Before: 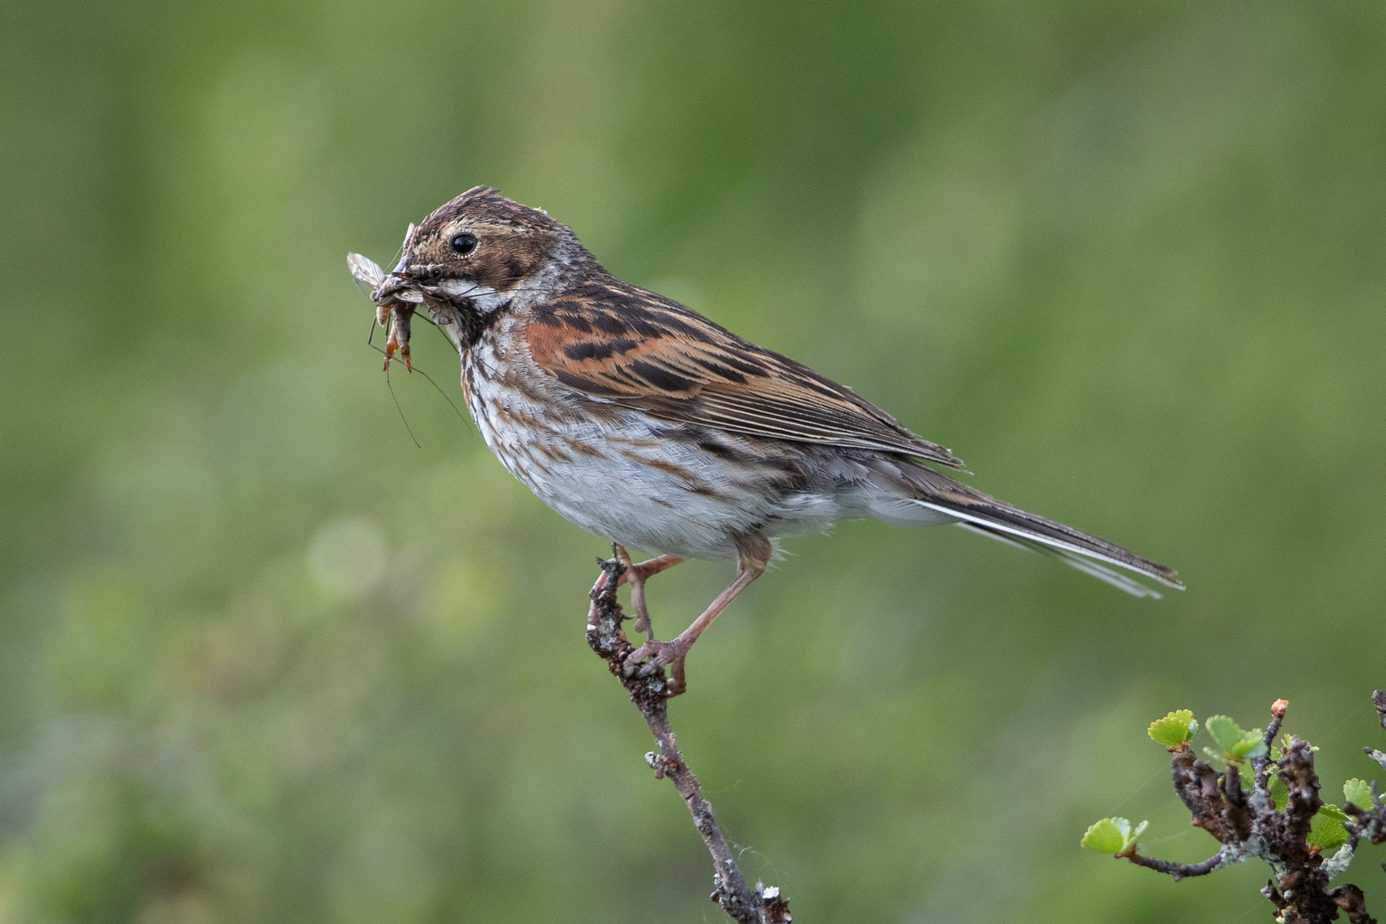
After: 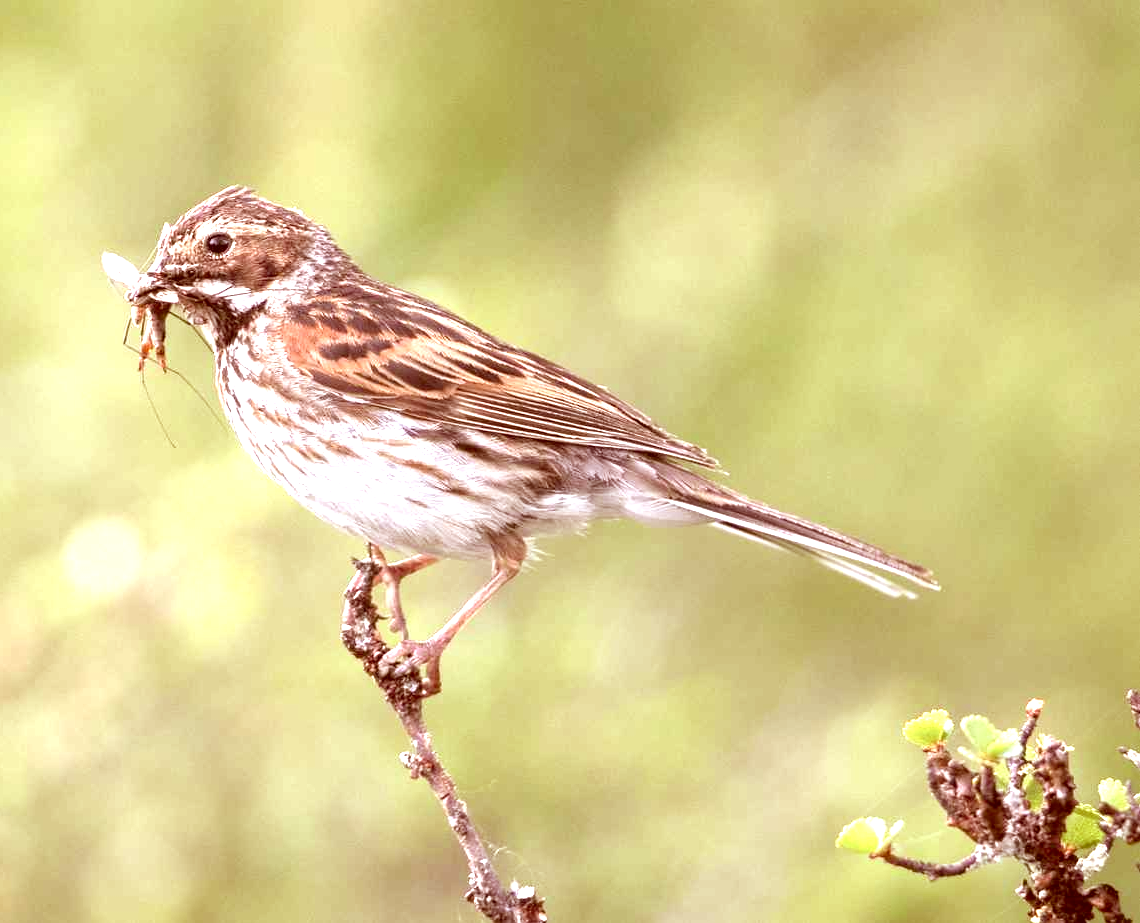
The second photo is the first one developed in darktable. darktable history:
crop: left 17.696%, bottom 0.027%
color correction: highlights a* 9.18, highlights b* 8.97, shadows a* 39.89, shadows b* 39.95, saturation 0.775
exposure: black level correction 0, exposure 1.677 EV, compensate exposure bias true, compensate highlight preservation false
